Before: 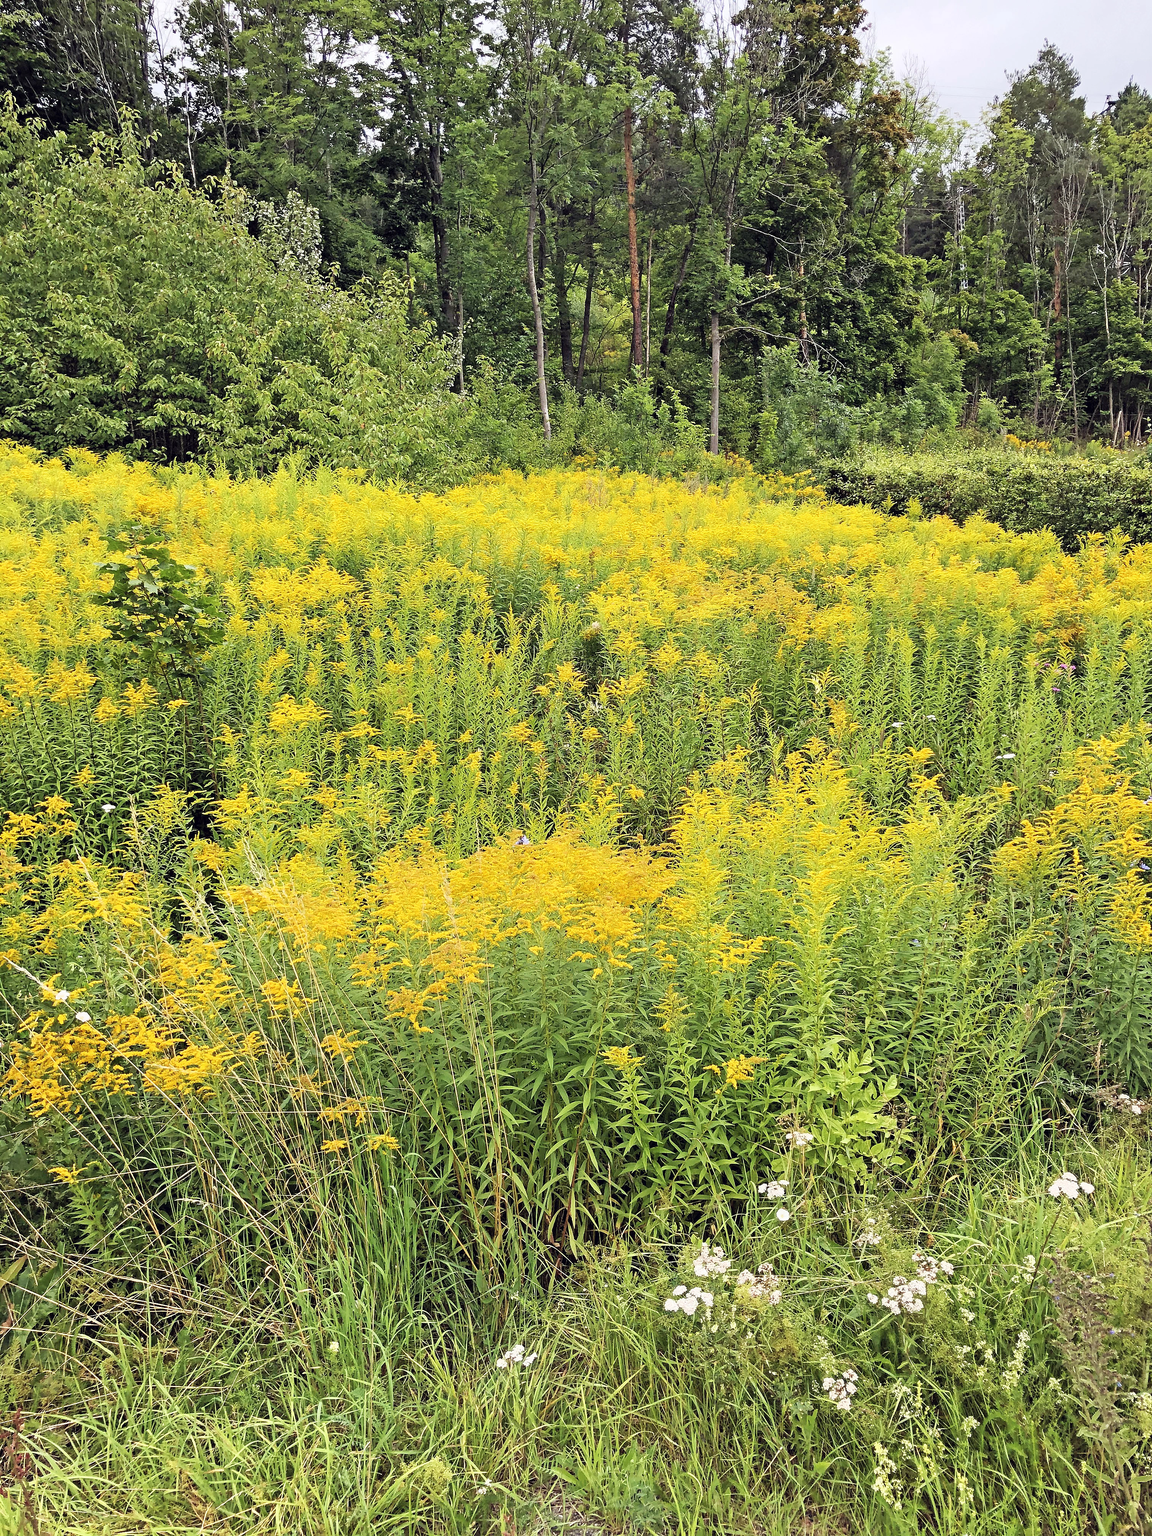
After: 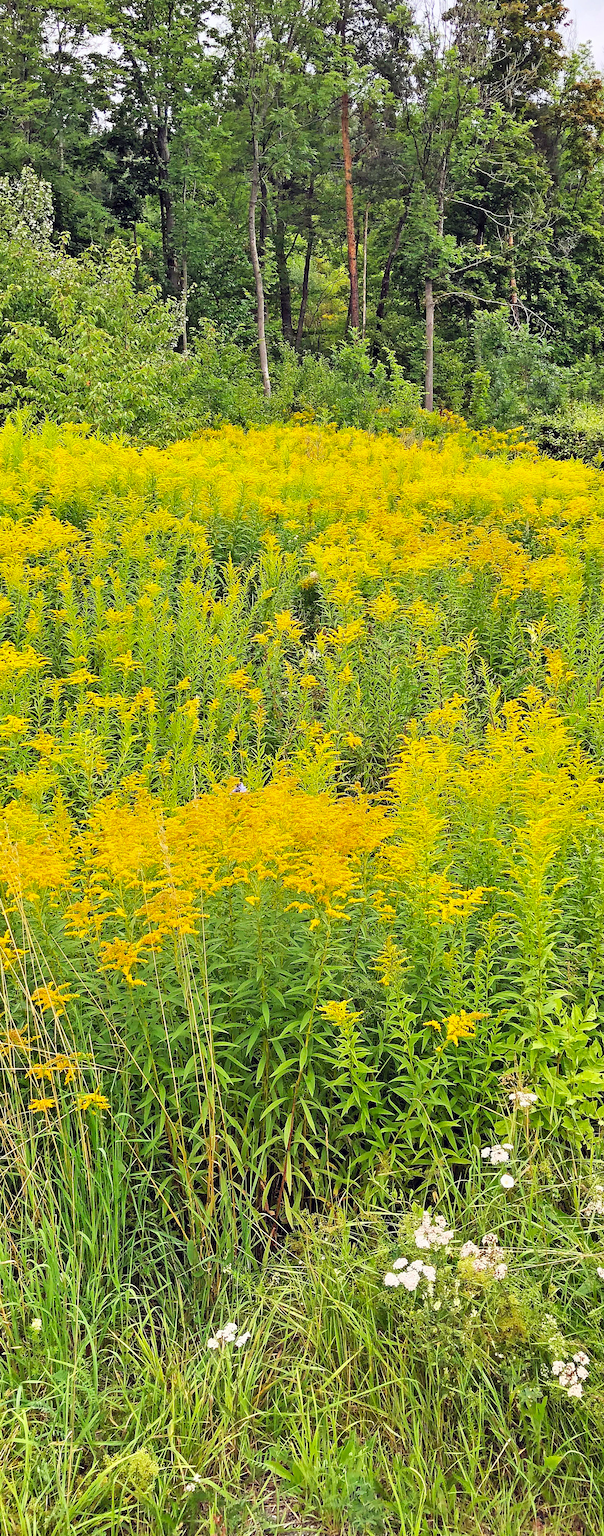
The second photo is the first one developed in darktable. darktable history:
rotate and perspective: rotation 0.215°, lens shift (vertical) -0.139, crop left 0.069, crop right 0.939, crop top 0.002, crop bottom 0.996
contrast brightness saturation: saturation 0.13
crop and rotate: left 22.516%, right 21.234%
shadows and highlights: highlights color adjustment 0%, soften with gaussian
